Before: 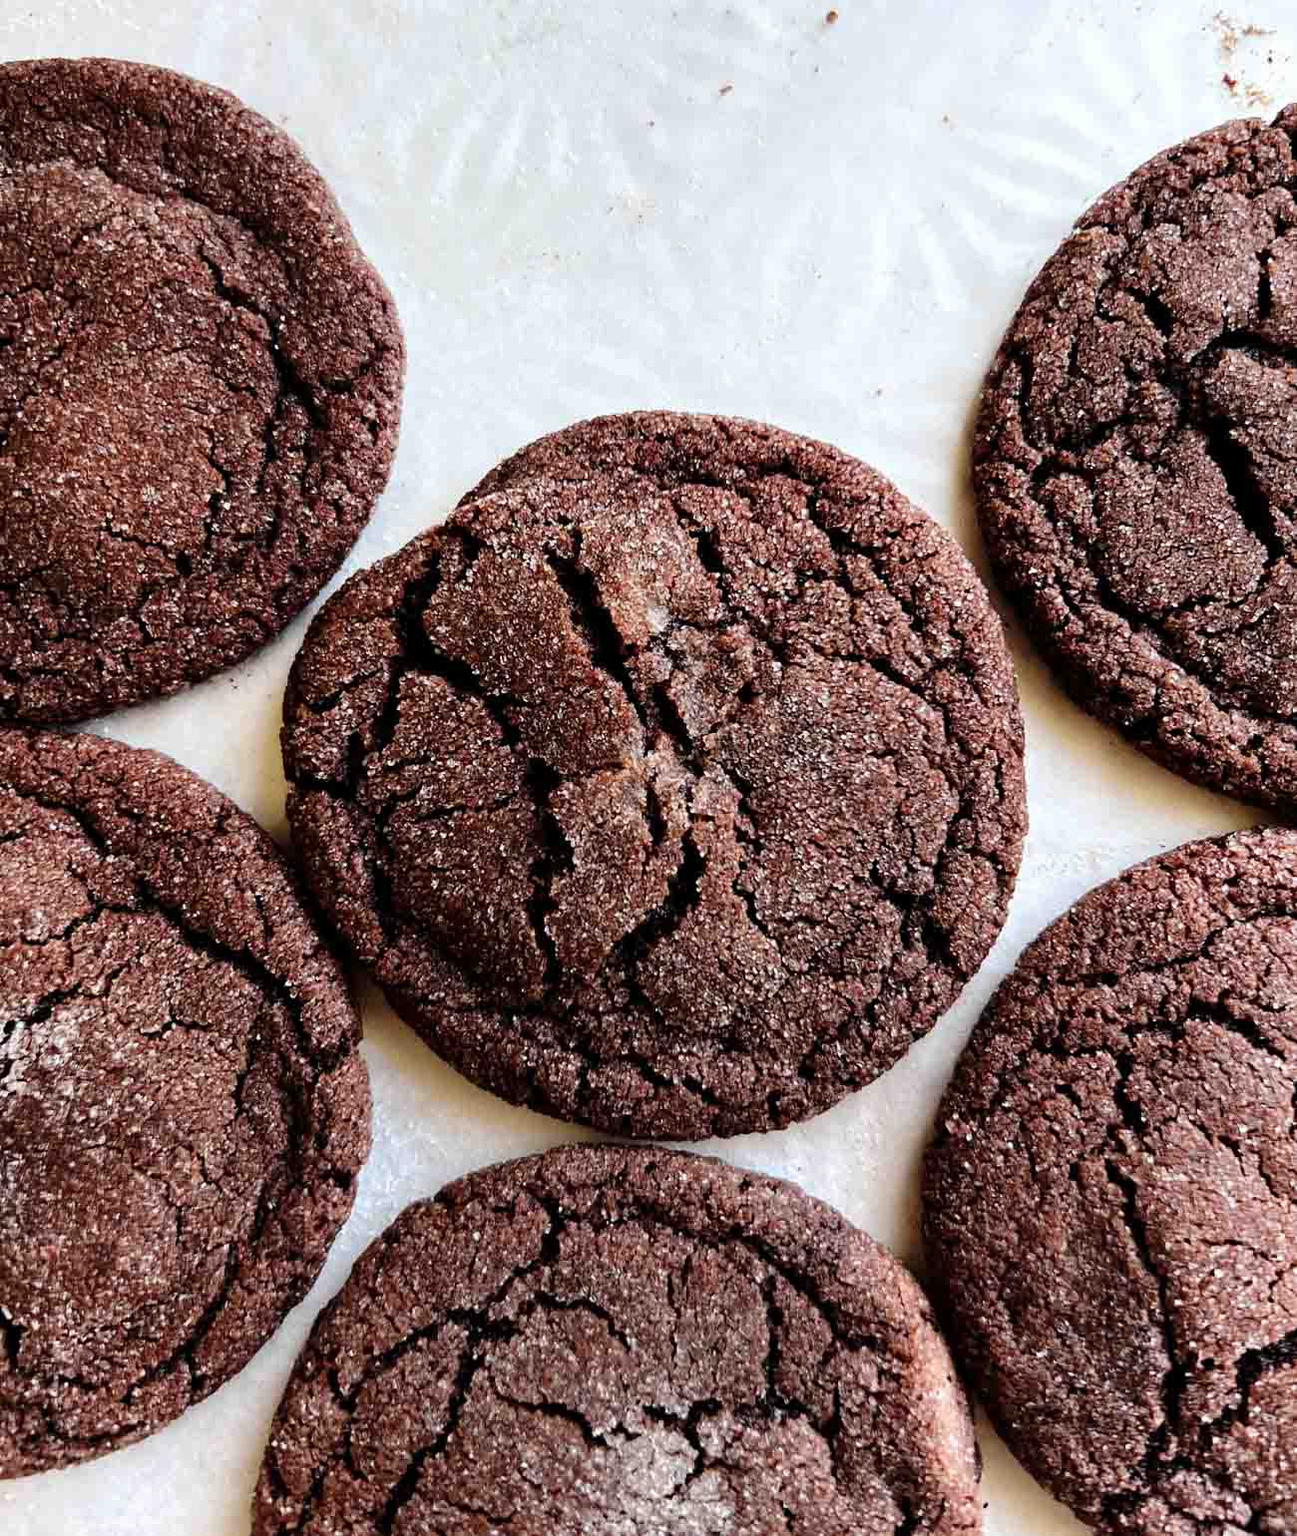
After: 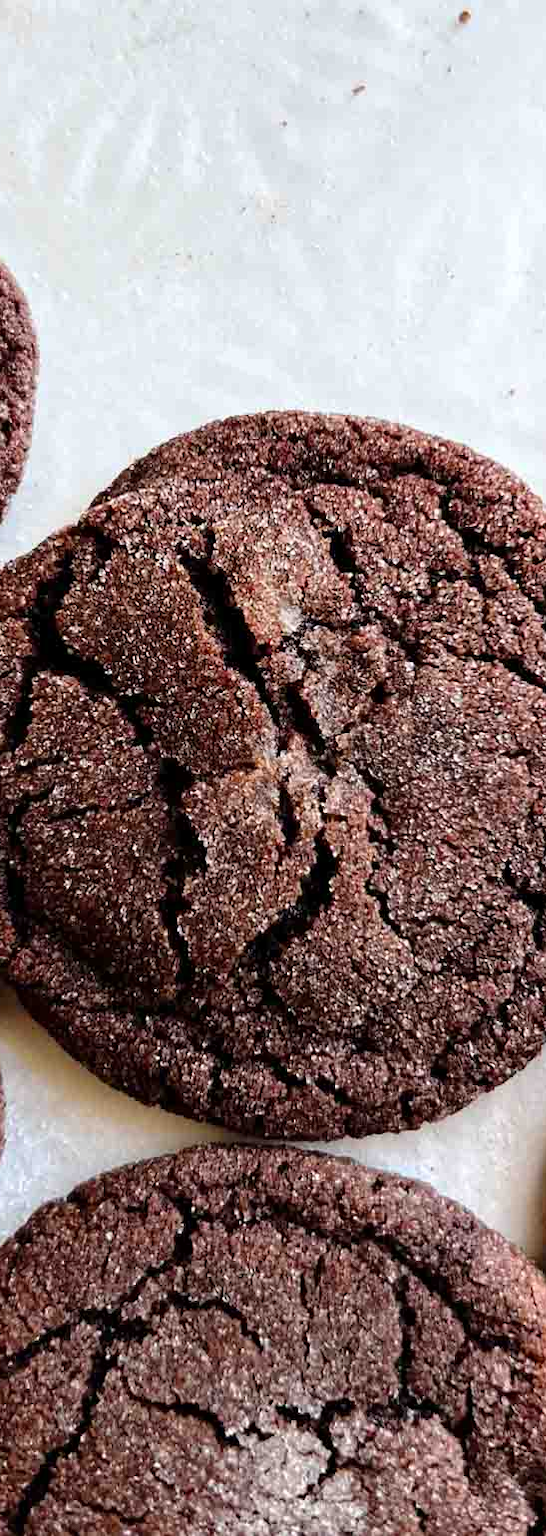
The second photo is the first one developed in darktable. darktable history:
crop: left 28.346%, right 29.433%
